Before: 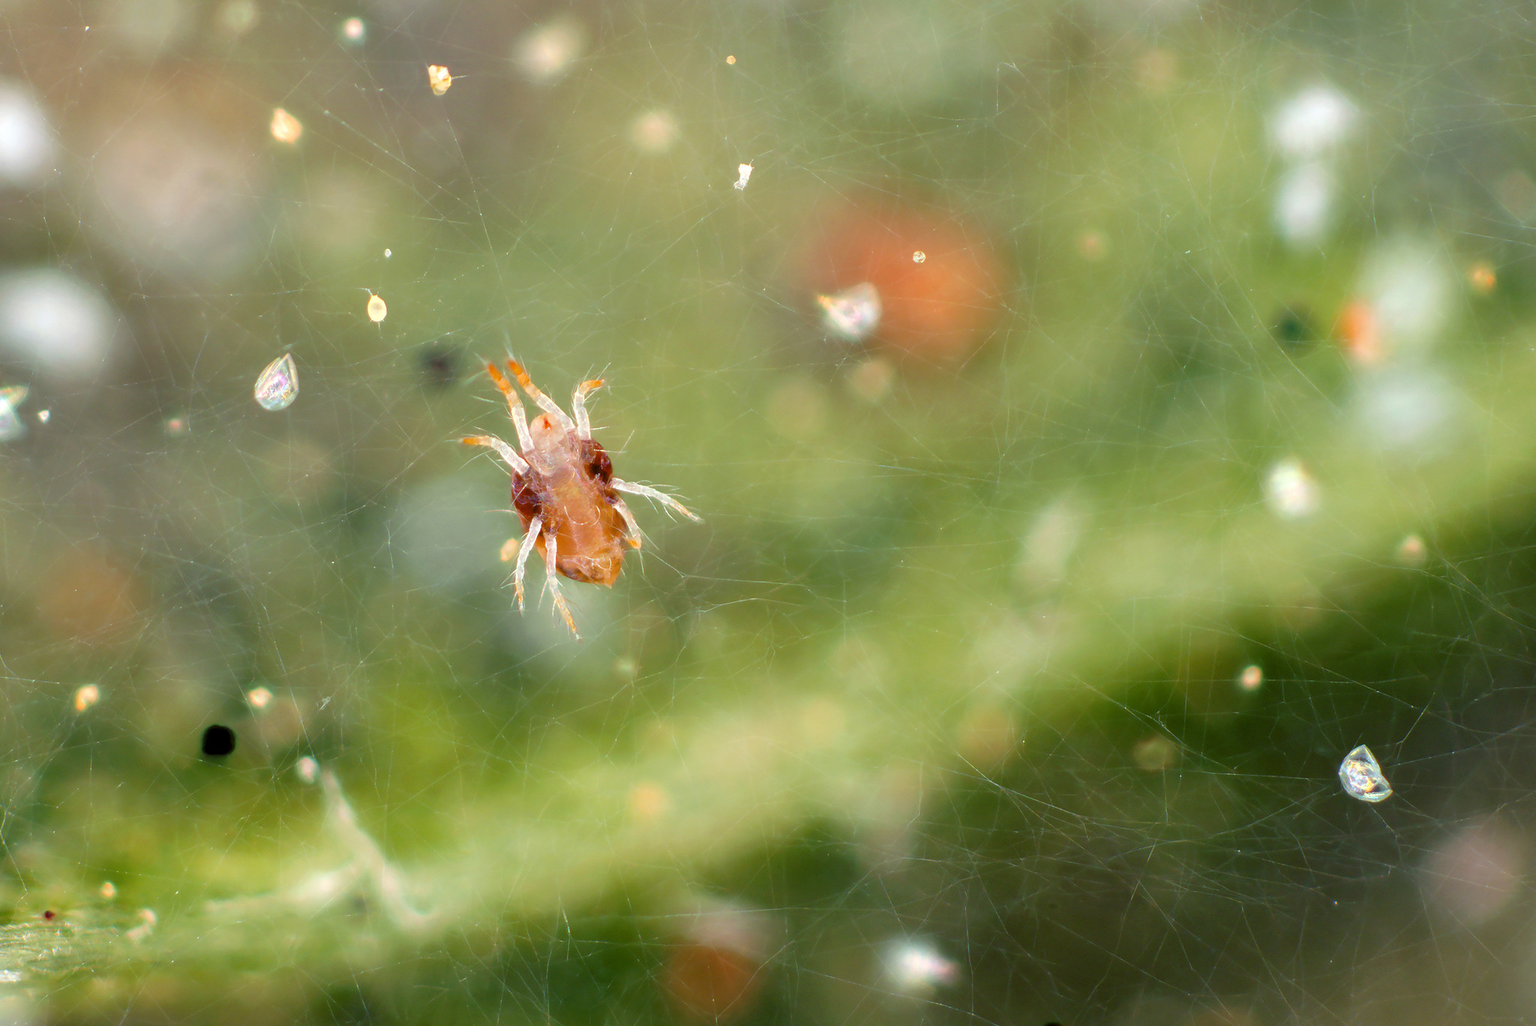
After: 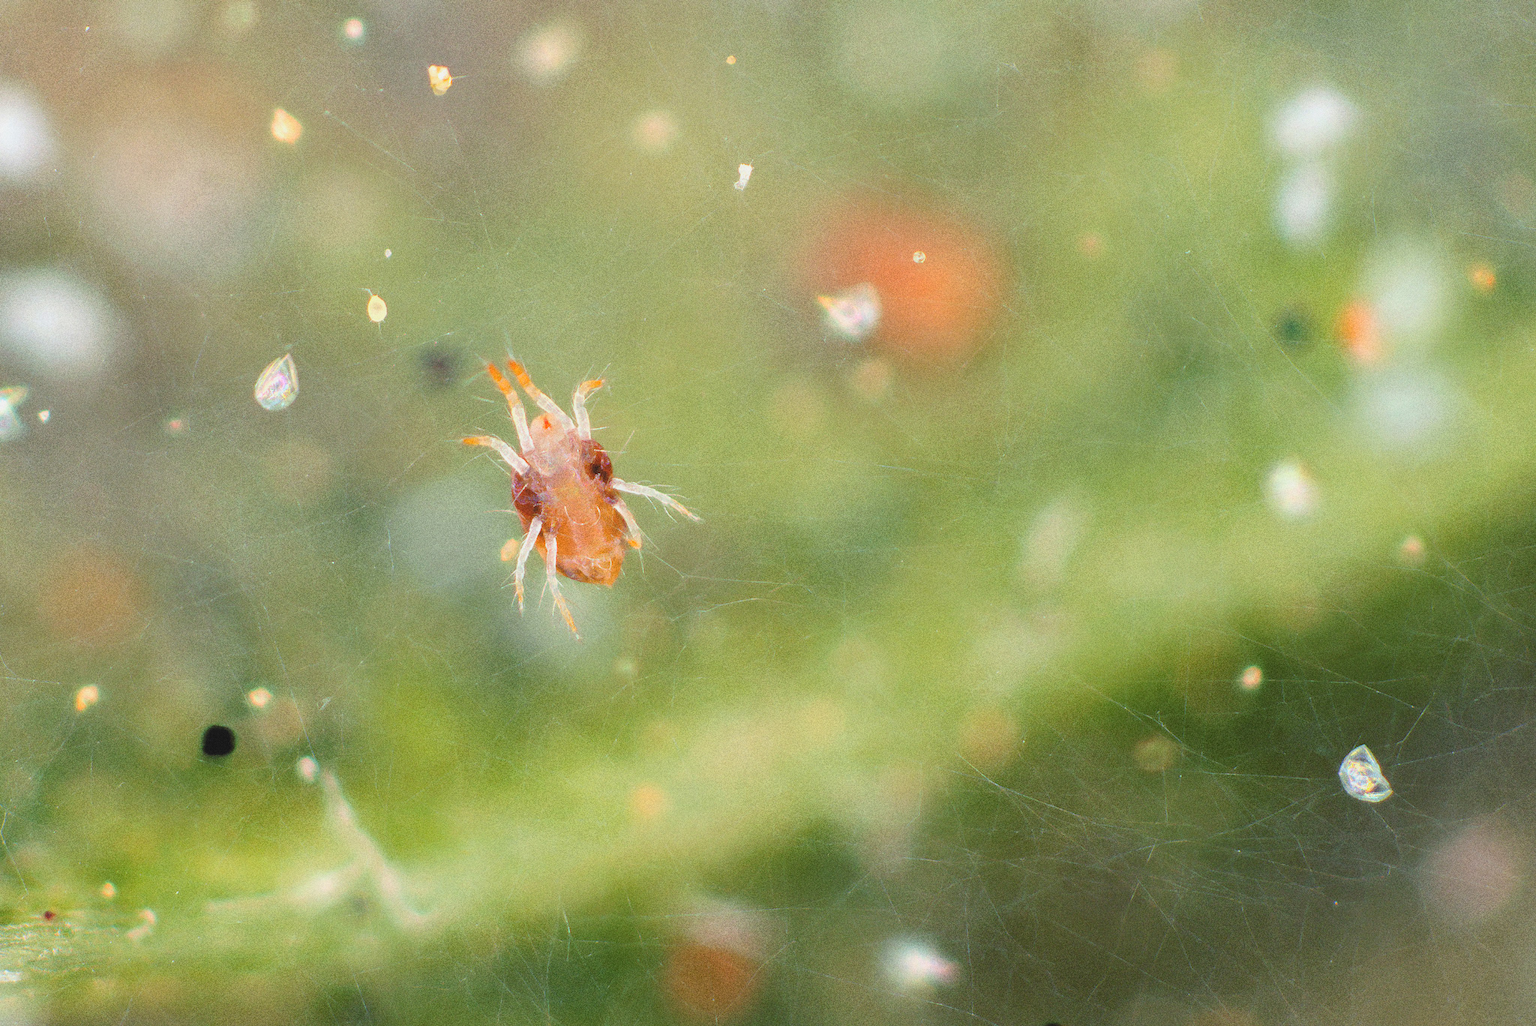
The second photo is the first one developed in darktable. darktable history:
contrast brightness saturation: brightness 0.13
local contrast: highlights 68%, shadows 68%, detail 82%, midtone range 0.325
grain: coarseness 0.09 ISO, strength 40%
